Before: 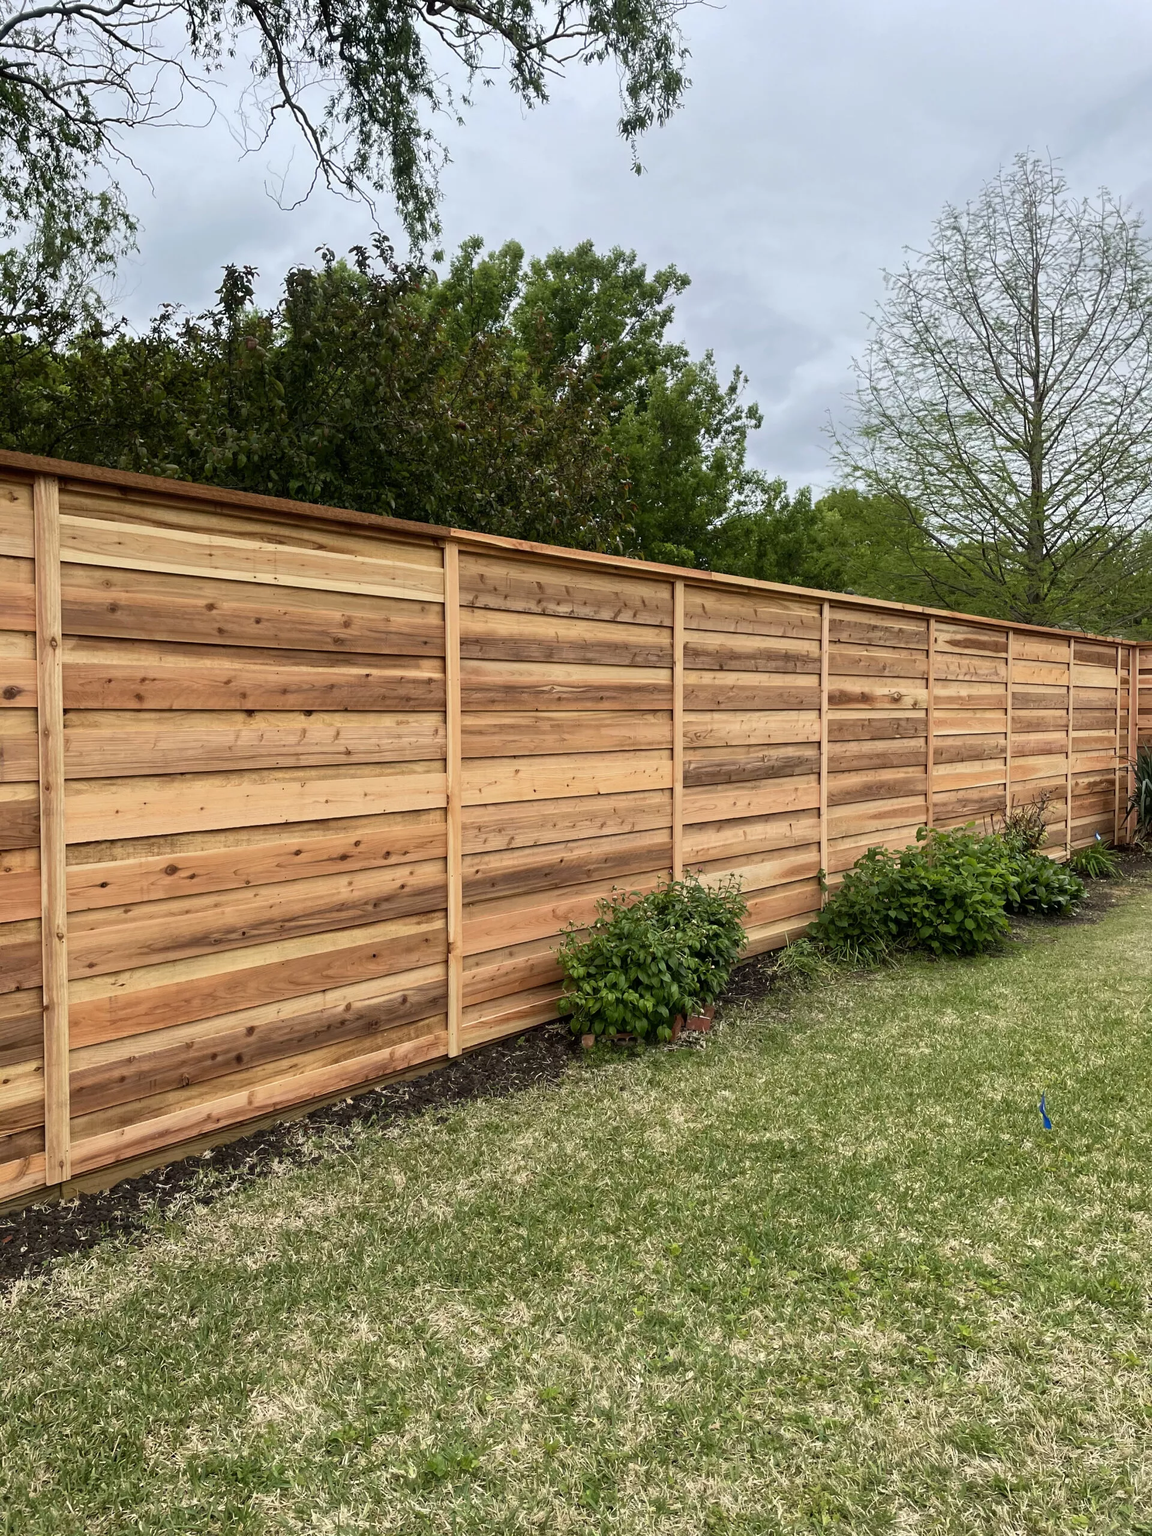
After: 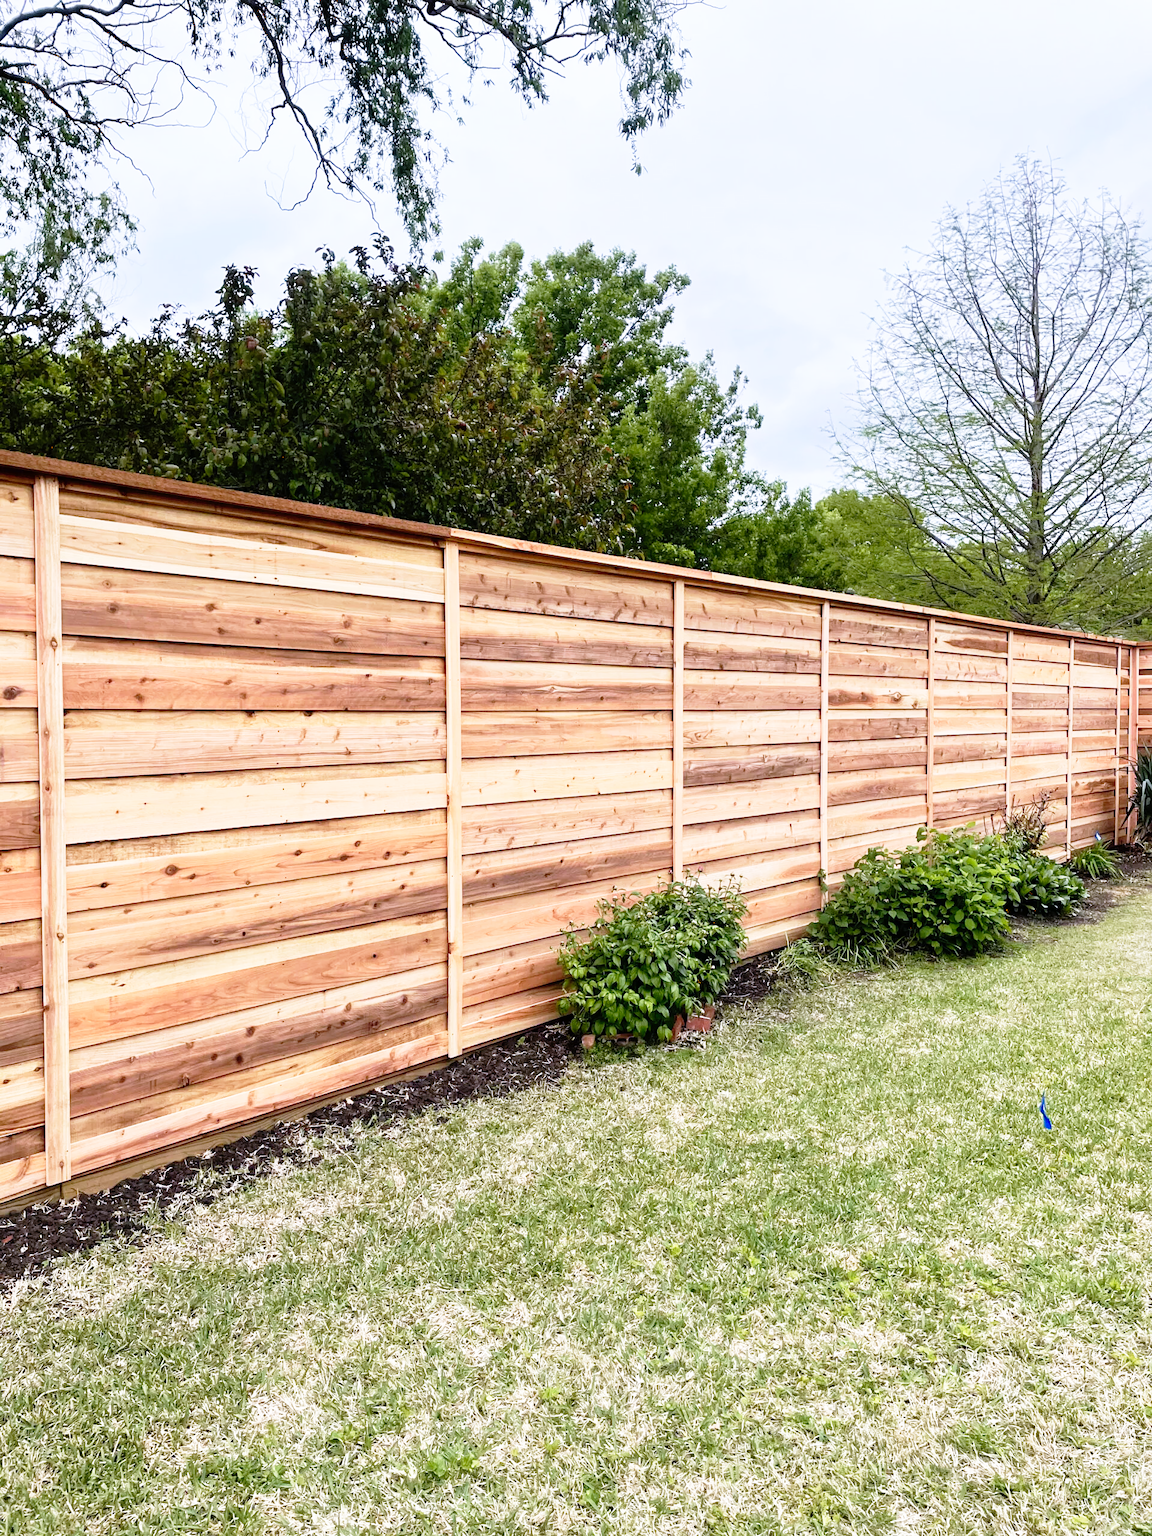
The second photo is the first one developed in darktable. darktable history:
color calibration: output R [0.999, 0.026, -0.11, 0], output G [-0.019, 1.037, -0.099, 0], output B [0.022, -0.023, 0.902, 0], illuminant custom, x 0.367, y 0.392, temperature 4437.75 K, clip negative RGB from gamut false
base curve: curves: ch0 [(0, 0) (0.012, 0.01) (0.073, 0.168) (0.31, 0.711) (0.645, 0.957) (1, 1)], preserve colors none
